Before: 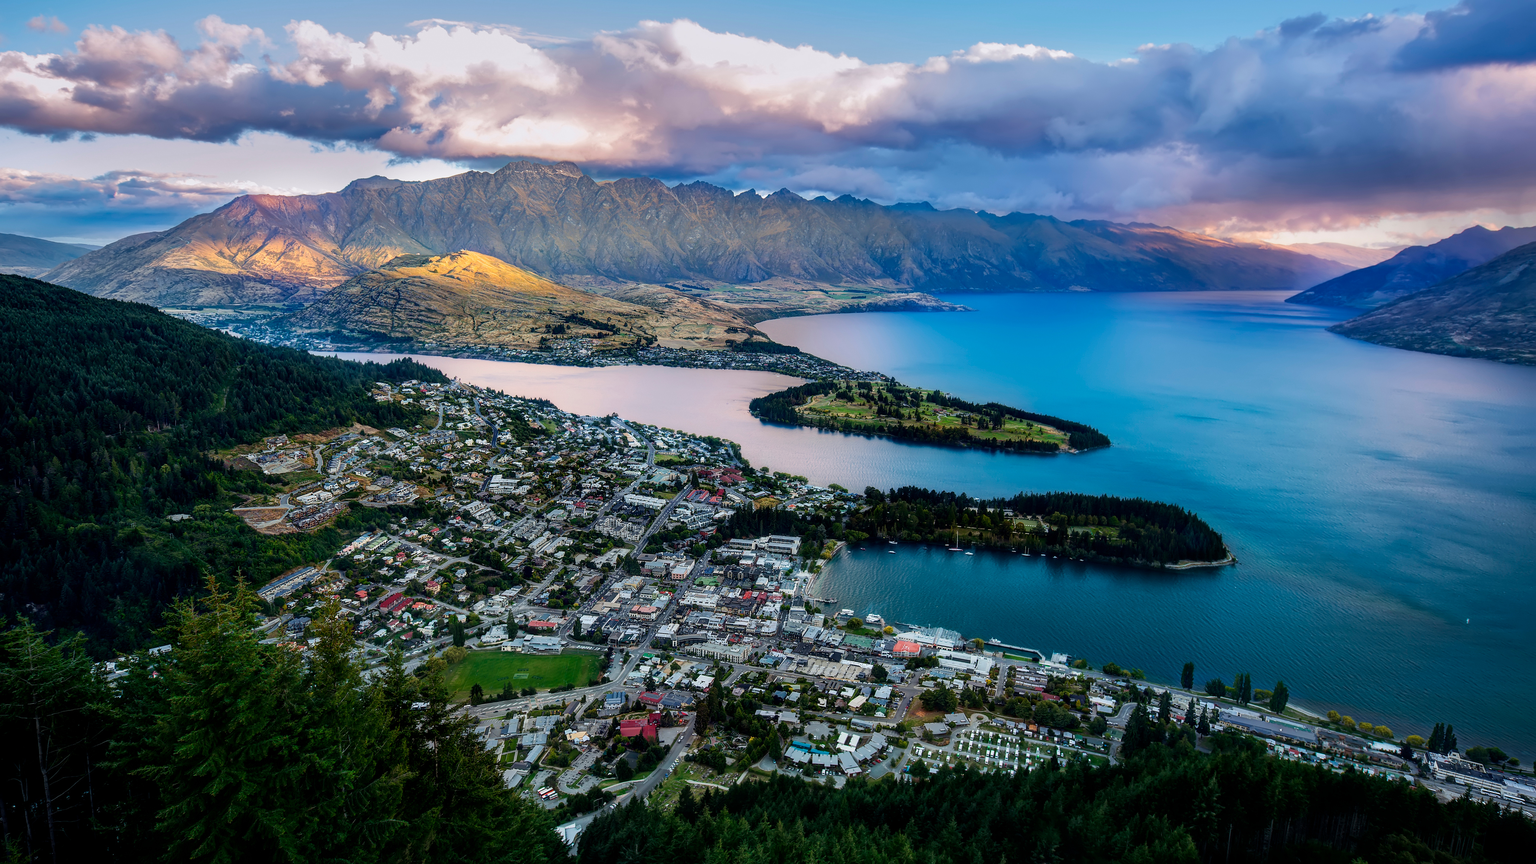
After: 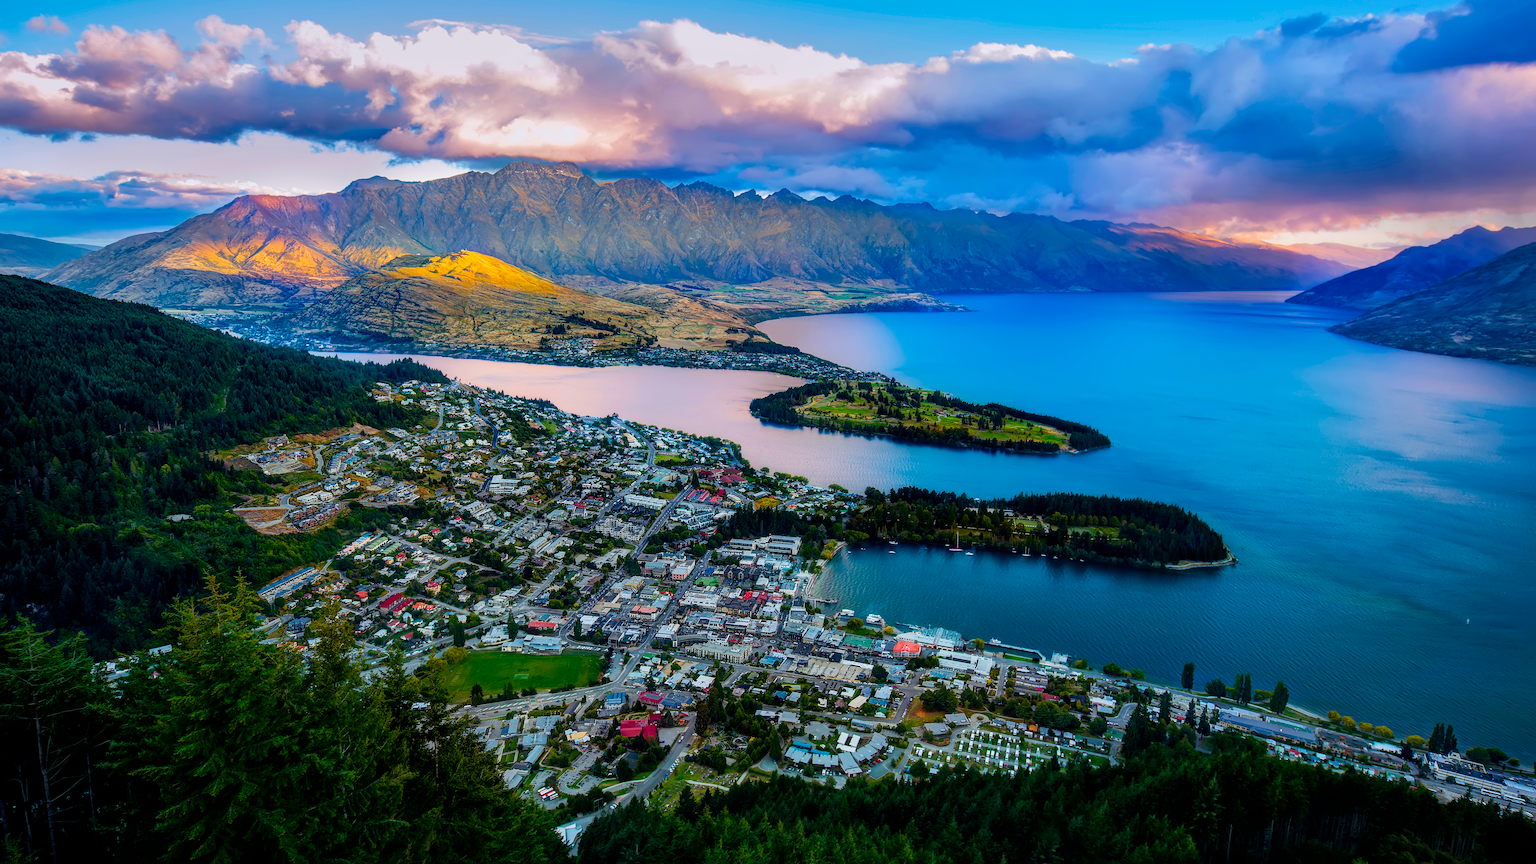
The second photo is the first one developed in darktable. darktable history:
shadows and highlights: shadows 24.94, highlights -26.35
color balance rgb: linear chroma grading › global chroma 14.567%, perceptual saturation grading › global saturation 30.957%, global vibrance 20%
